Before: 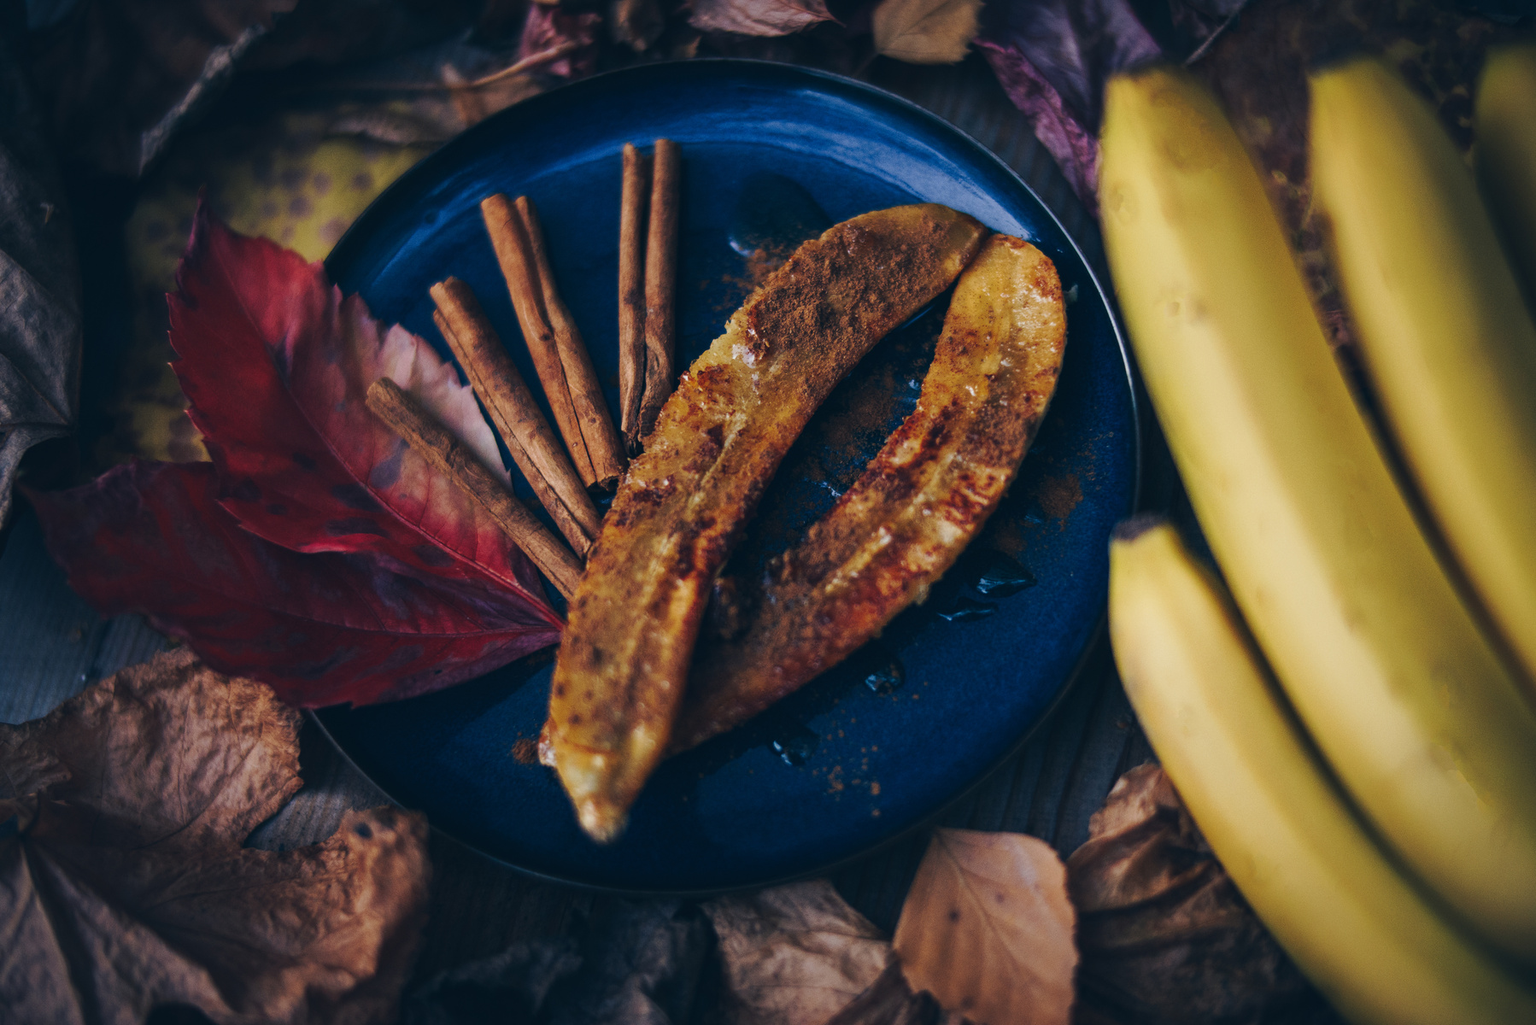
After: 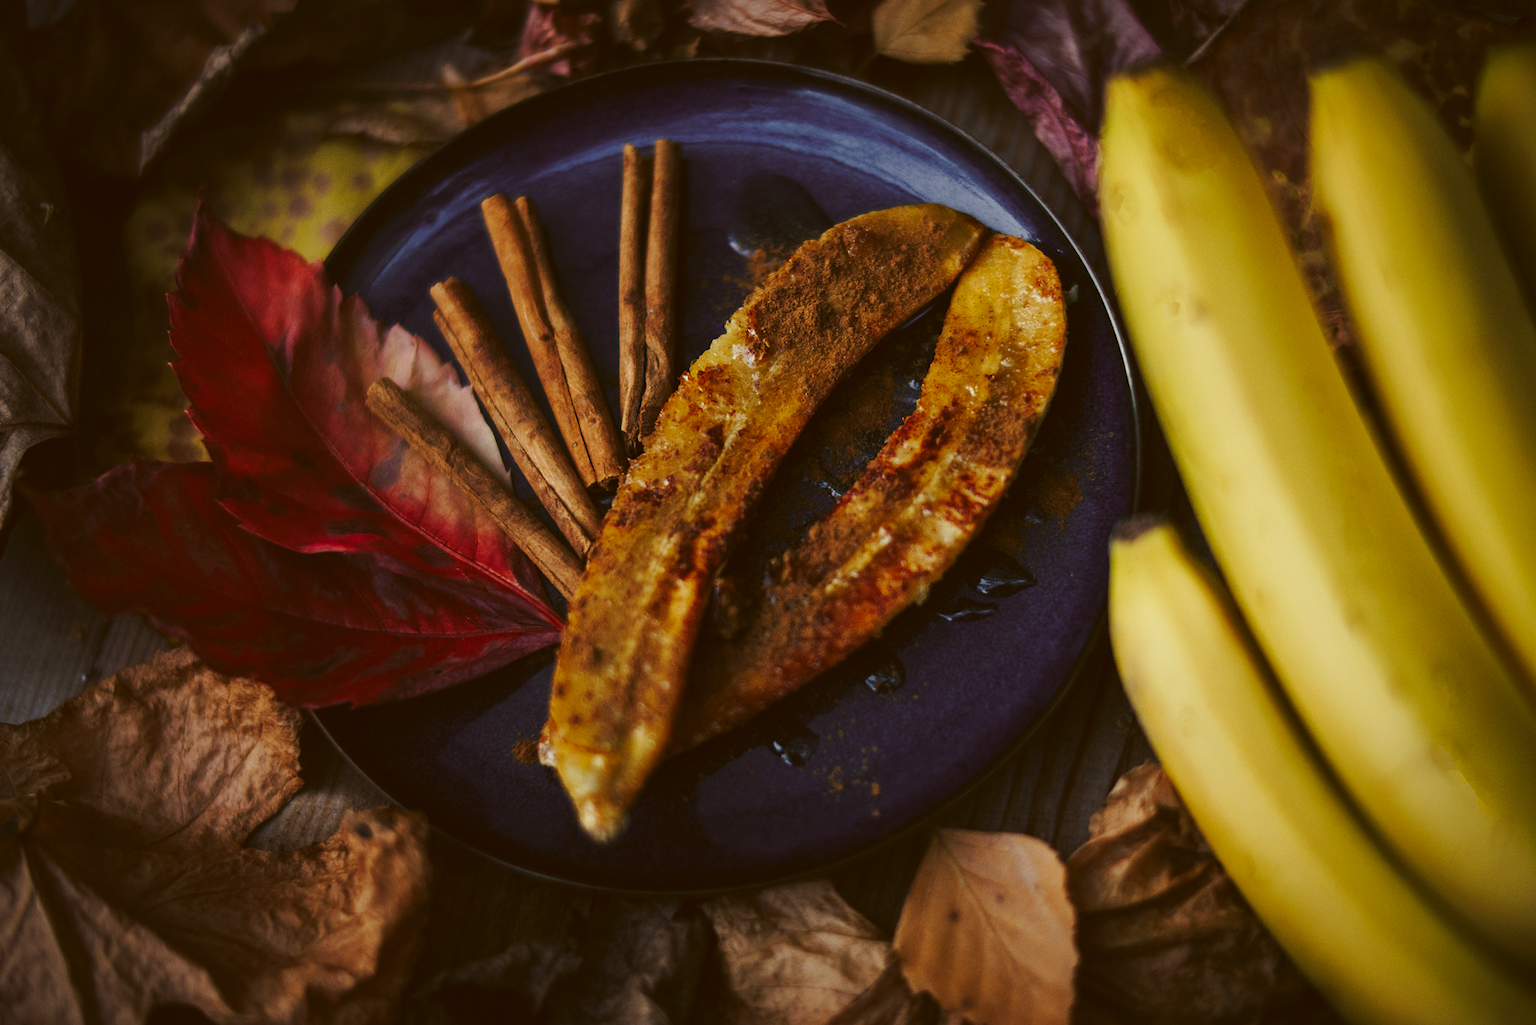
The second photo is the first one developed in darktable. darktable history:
color correction: highlights a* -5.96, highlights b* 9.56, shadows a* 10.11, shadows b* 23.19
